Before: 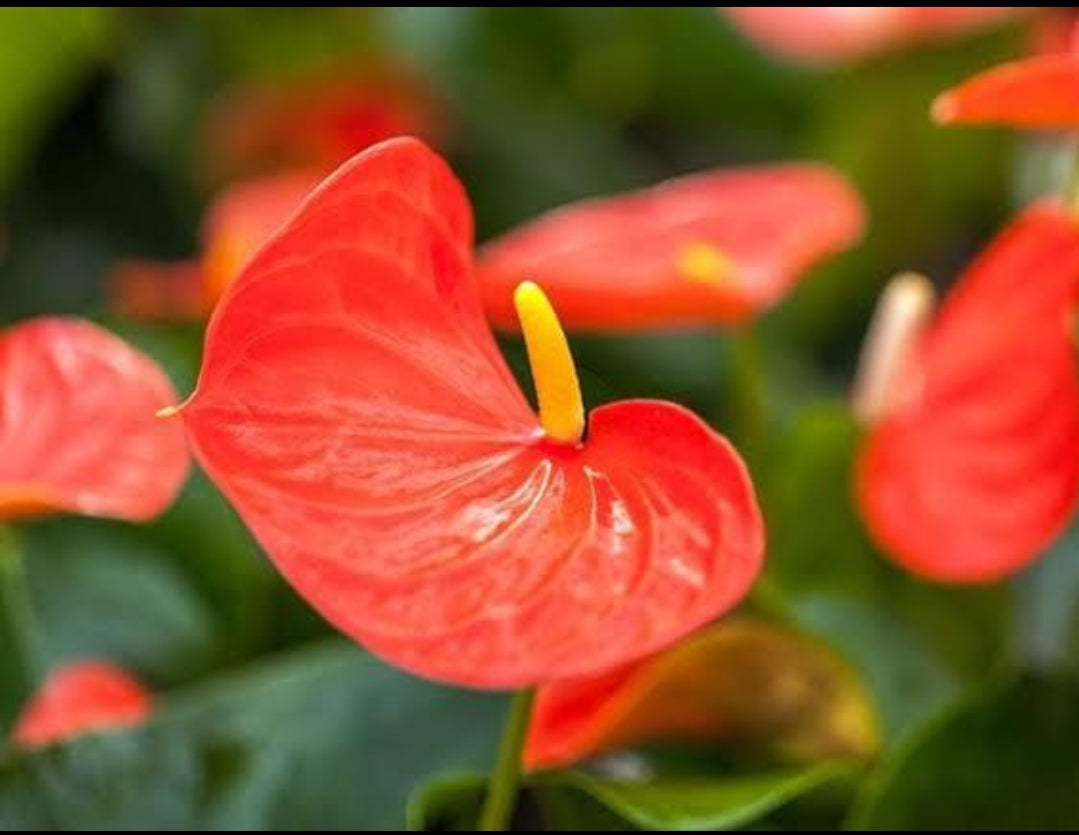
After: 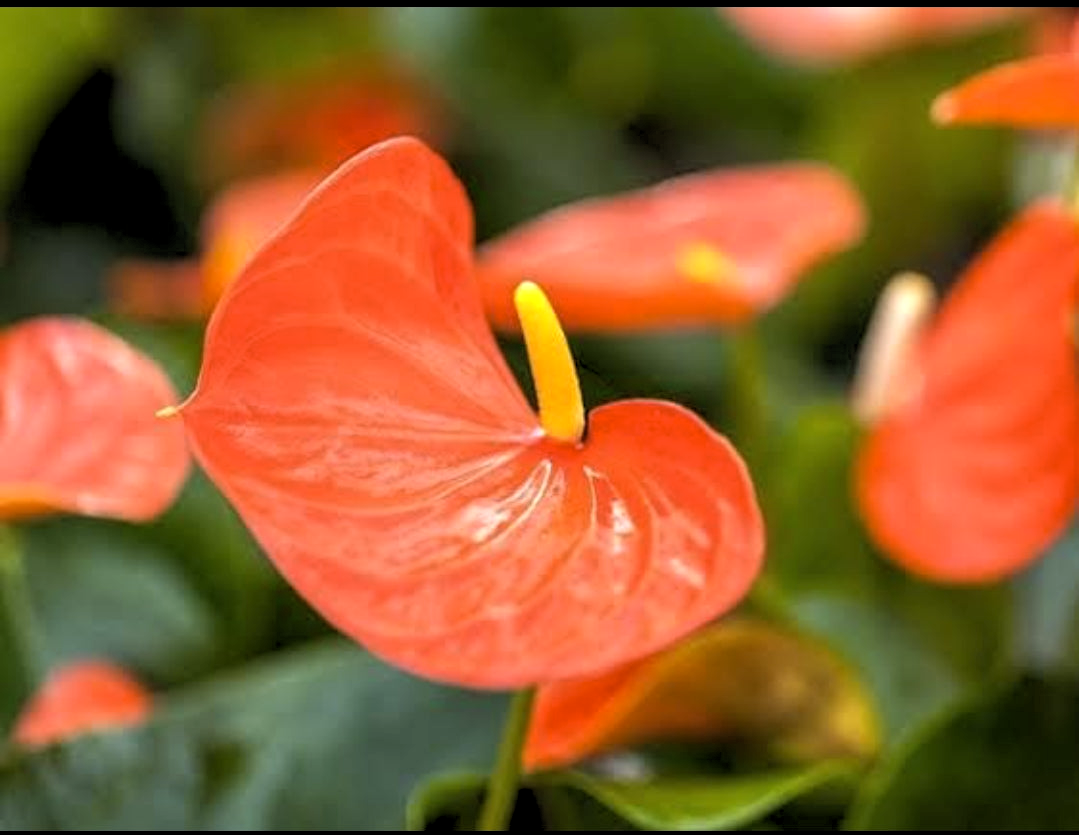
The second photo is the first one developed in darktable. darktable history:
color contrast: green-magenta contrast 0.81
rgb levels: levels [[0.01, 0.419, 0.839], [0, 0.5, 1], [0, 0.5, 1]]
